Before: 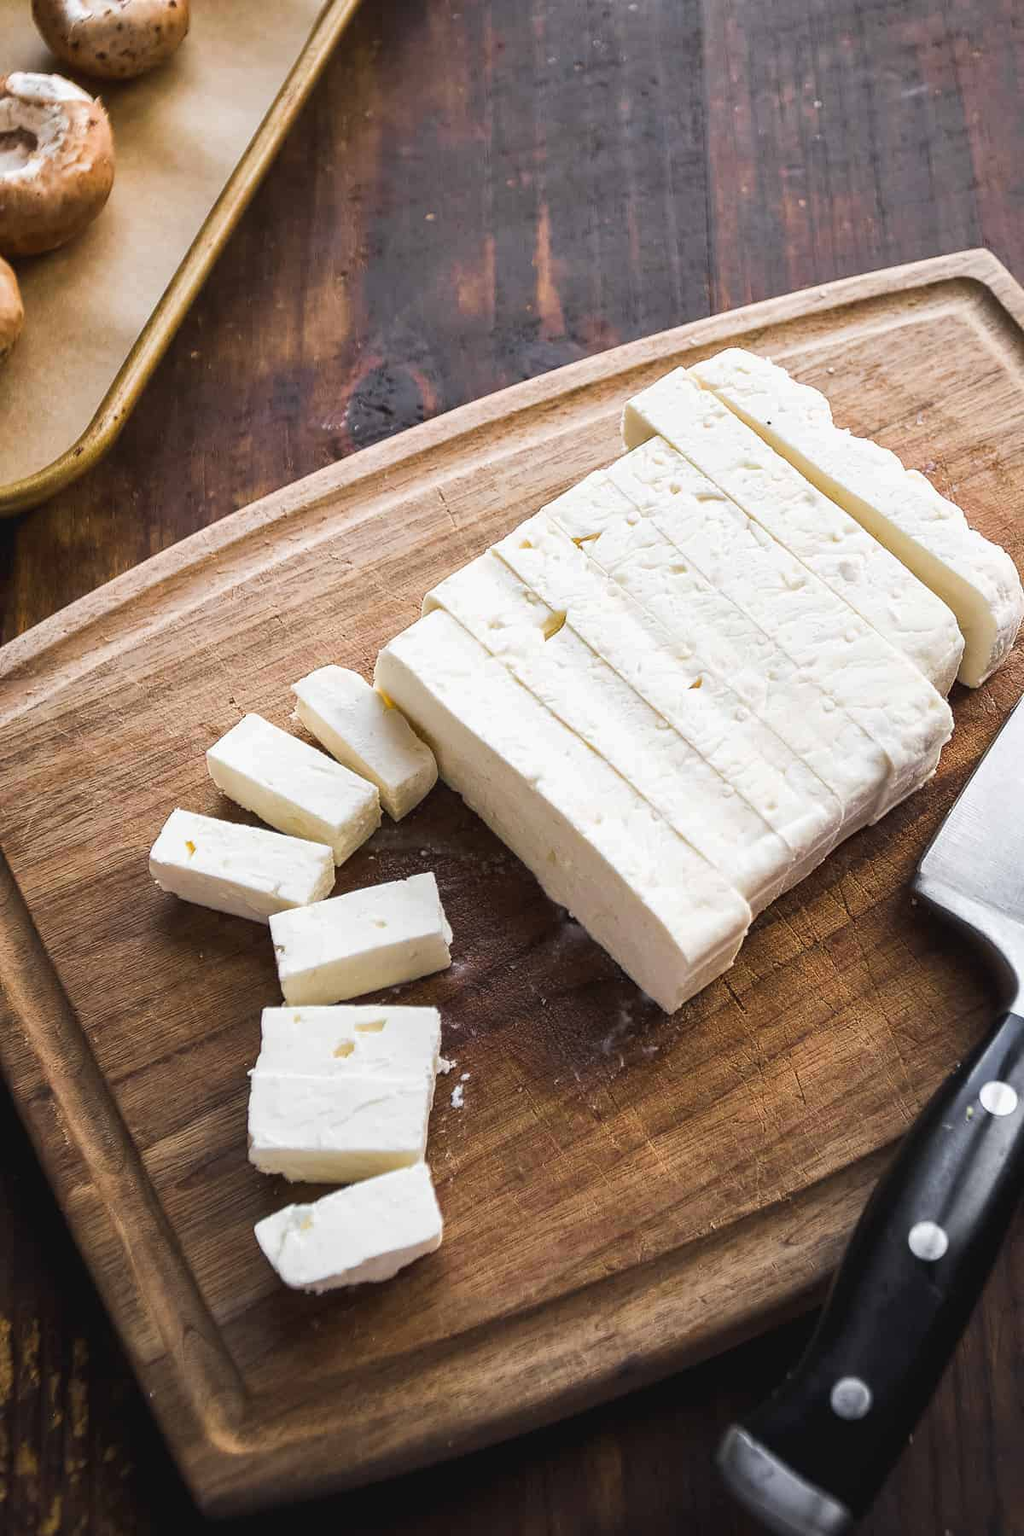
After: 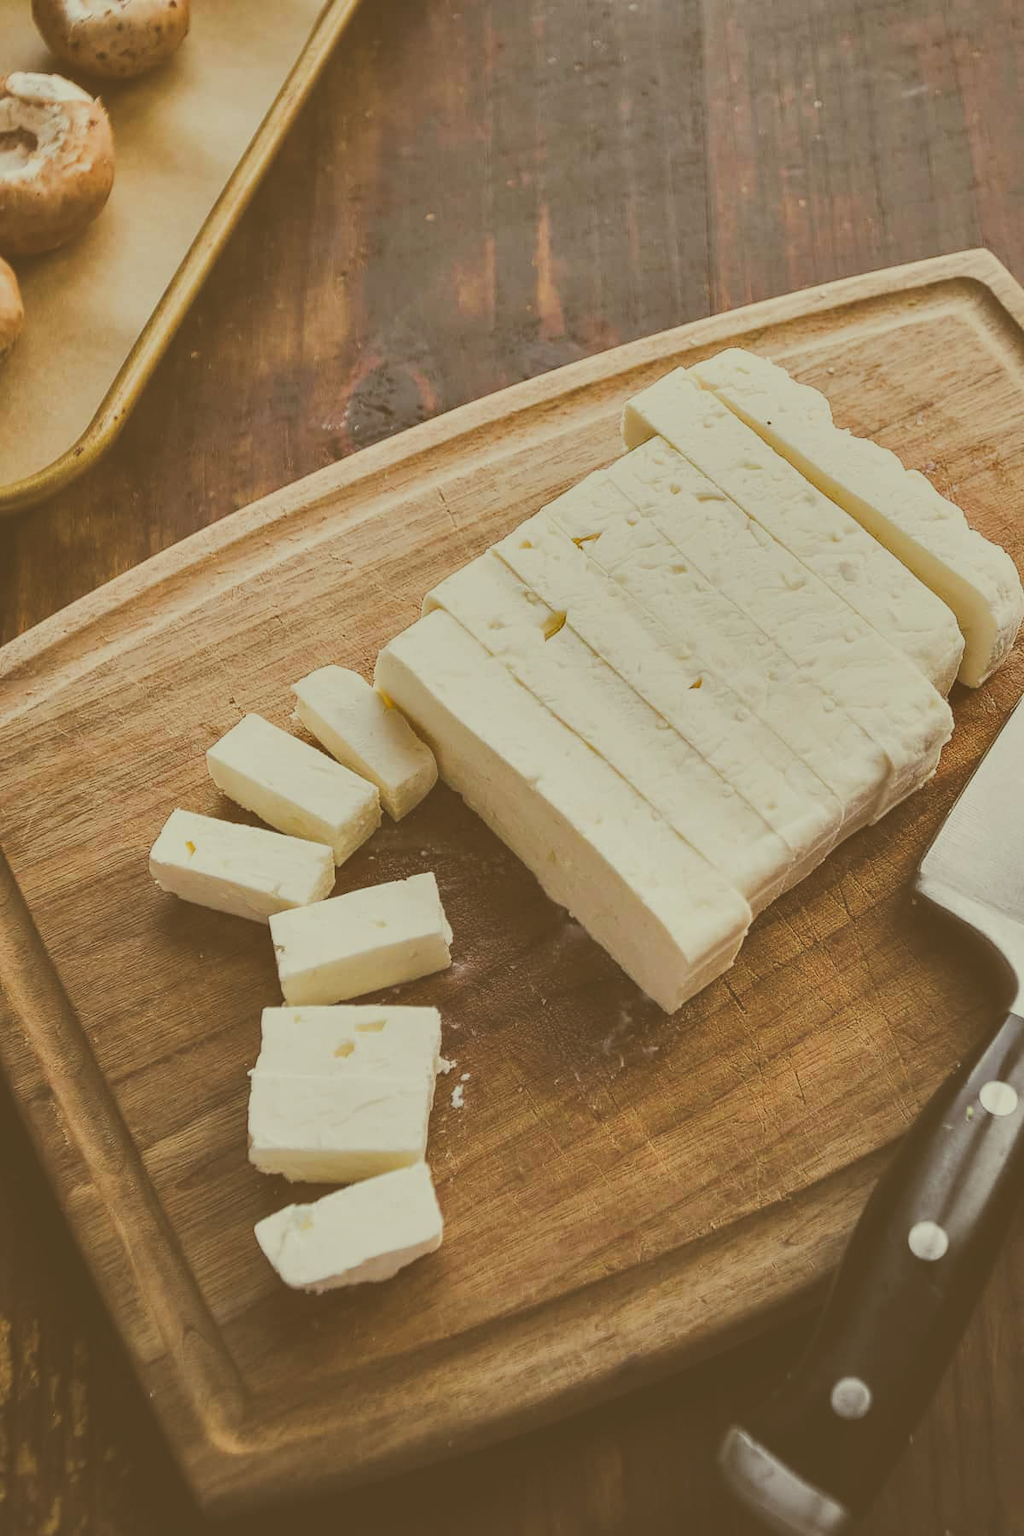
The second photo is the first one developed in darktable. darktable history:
exposure: black level correction -0.062, exposure -0.05 EV, compensate highlight preservation false
color correction: highlights a* -5.94, highlights b* 9.48, shadows a* 10.12, shadows b* 23.94
shadows and highlights: shadows 22.7, highlights -48.71, soften with gaussian
filmic rgb: black relative exposure -7.15 EV, white relative exposure 5.36 EV, hardness 3.02
